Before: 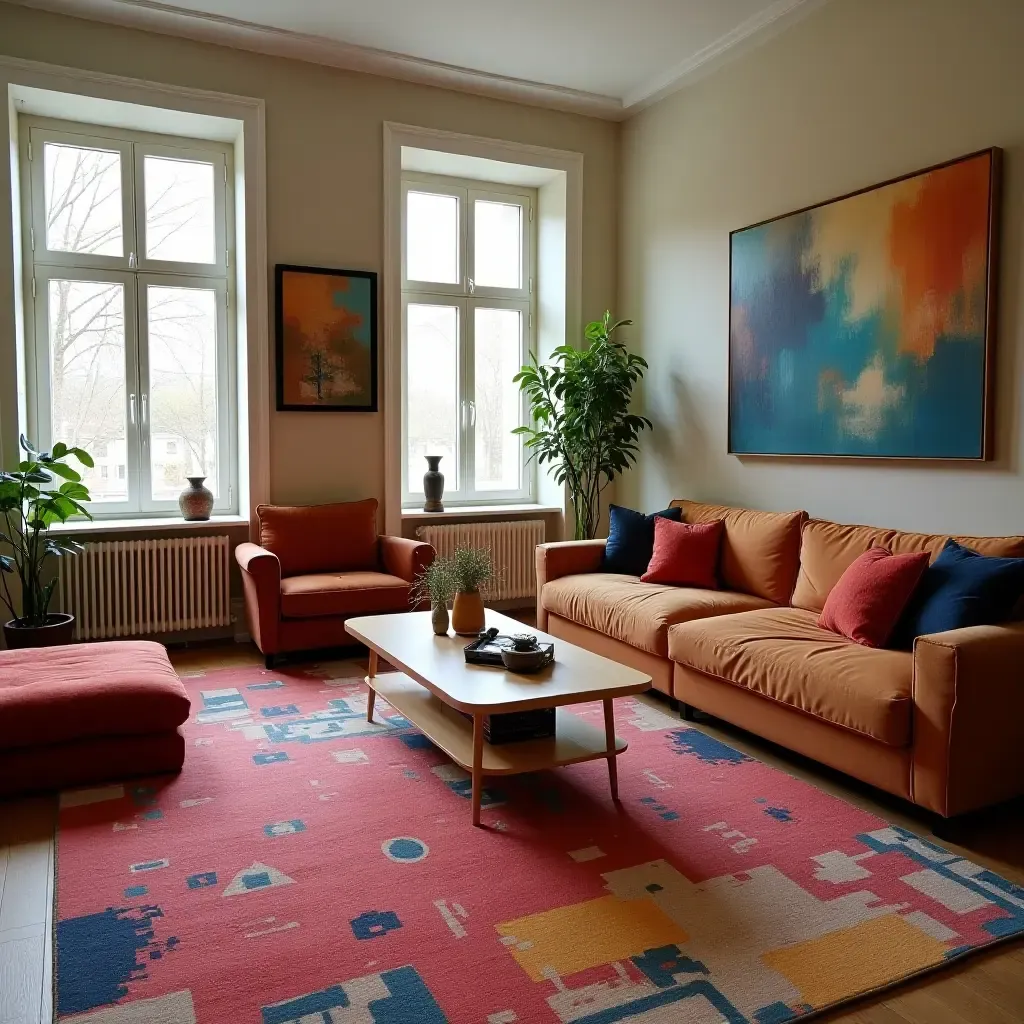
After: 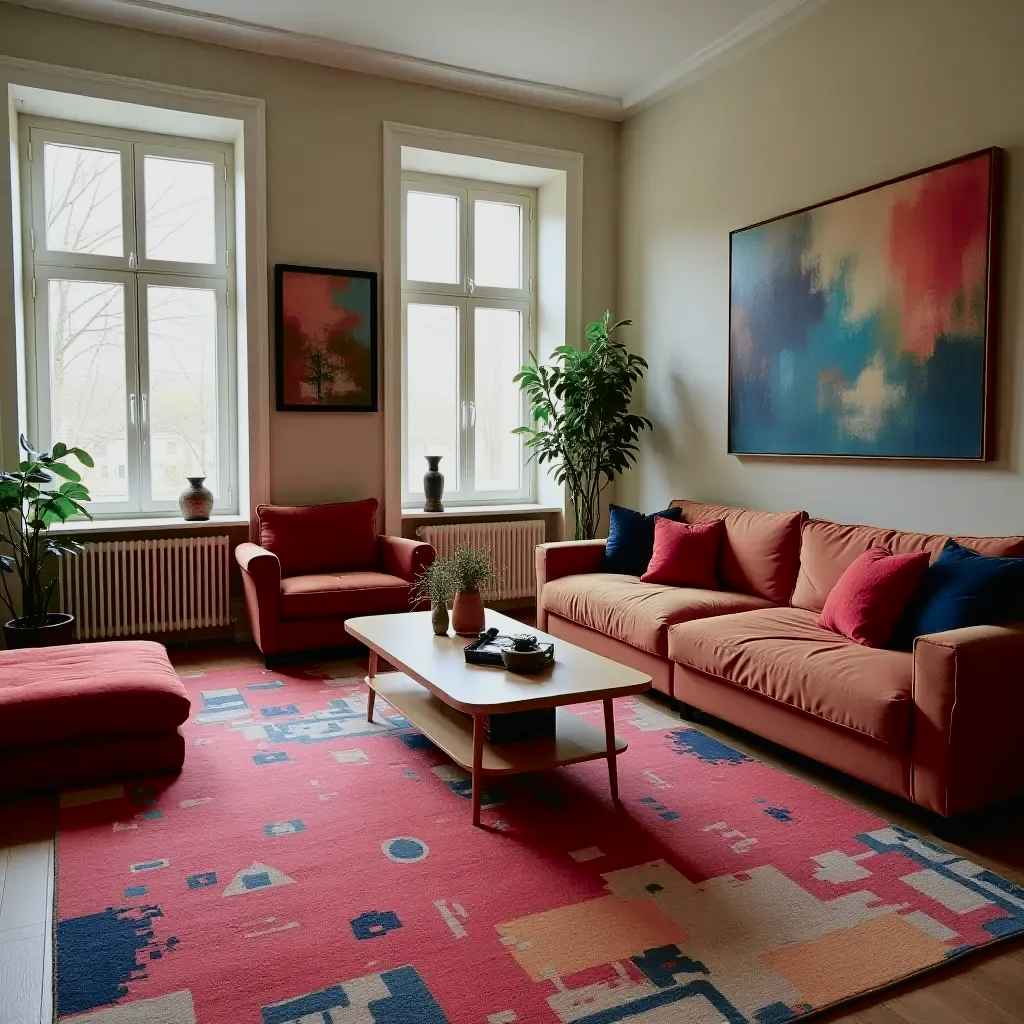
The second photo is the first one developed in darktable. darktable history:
tone curve: curves: ch0 [(0, 0.009) (0.105, 0.054) (0.195, 0.132) (0.289, 0.278) (0.384, 0.391) (0.513, 0.53) (0.66, 0.667) (0.895, 0.863) (1, 0.919)]; ch1 [(0, 0) (0.161, 0.092) (0.35, 0.33) (0.403, 0.395) (0.456, 0.469) (0.502, 0.499) (0.519, 0.514) (0.576, 0.584) (0.642, 0.658) (0.701, 0.742) (1, 0.942)]; ch2 [(0, 0) (0.371, 0.362) (0.437, 0.437) (0.501, 0.5) (0.53, 0.528) (0.569, 0.564) (0.619, 0.58) (0.883, 0.752) (1, 0.929)], color space Lab, independent channels, preserve colors none
